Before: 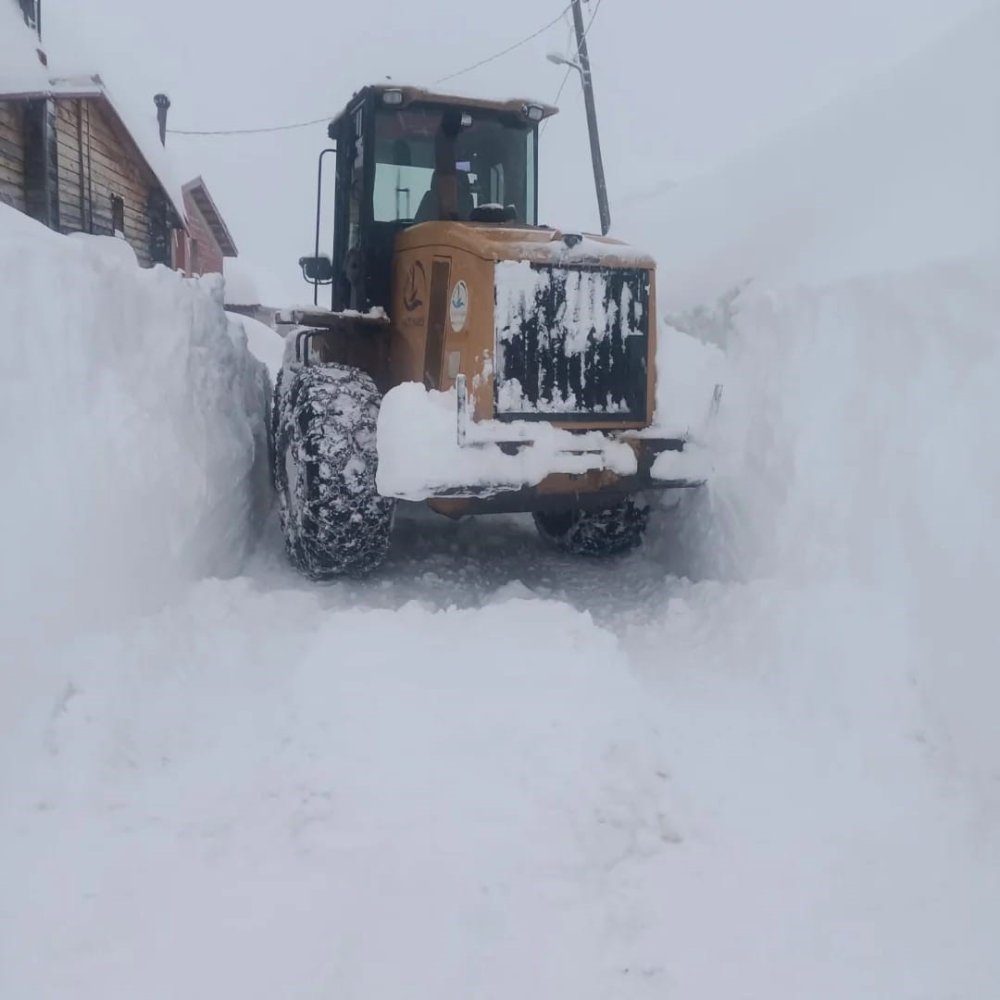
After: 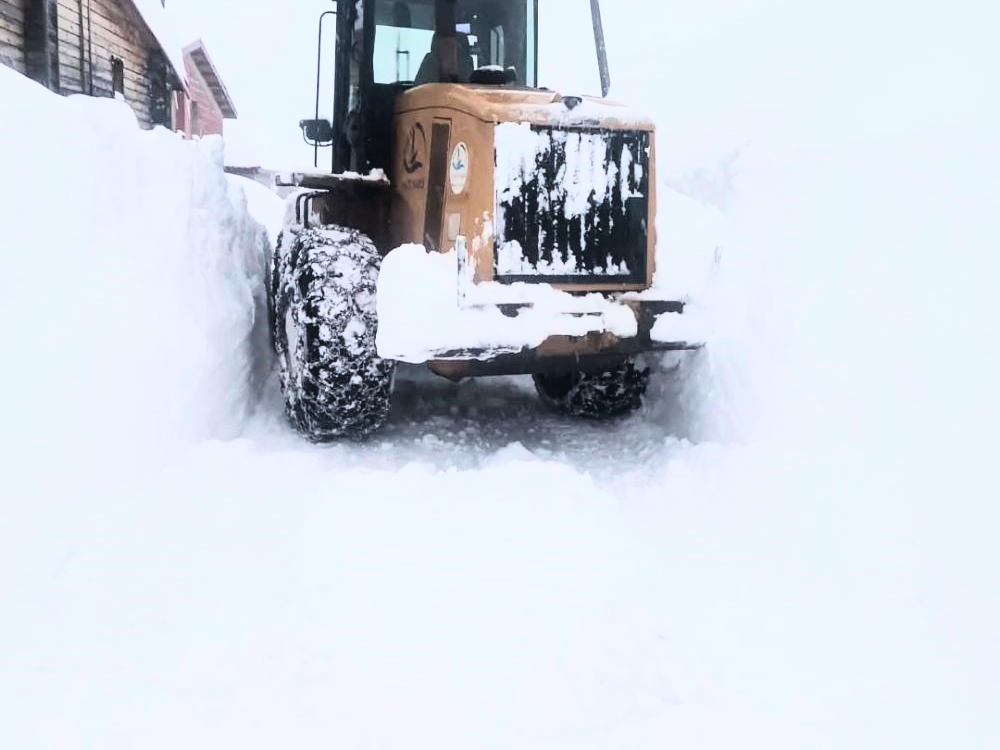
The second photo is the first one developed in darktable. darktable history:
rgb curve: curves: ch0 [(0, 0) (0.21, 0.15) (0.24, 0.21) (0.5, 0.75) (0.75, 0.96) (0.89, 0.99) (1, 1)]; ch1 [(0, 0.02) (0.21, 0.13) (0.25, 0.2) (0.5, 0.67) (0.75, 0.9) (0.89, 0.97) (1, 1)]; ch2 [(0, 0.02) (0.21, 0.13) (0.25, 0.2) (0.5, 0.67) (0.75, 0.9) (0.89, 0.97) (1, 1)], compensate middle gray true
crop: top 13.819%, bottom 11.169%
